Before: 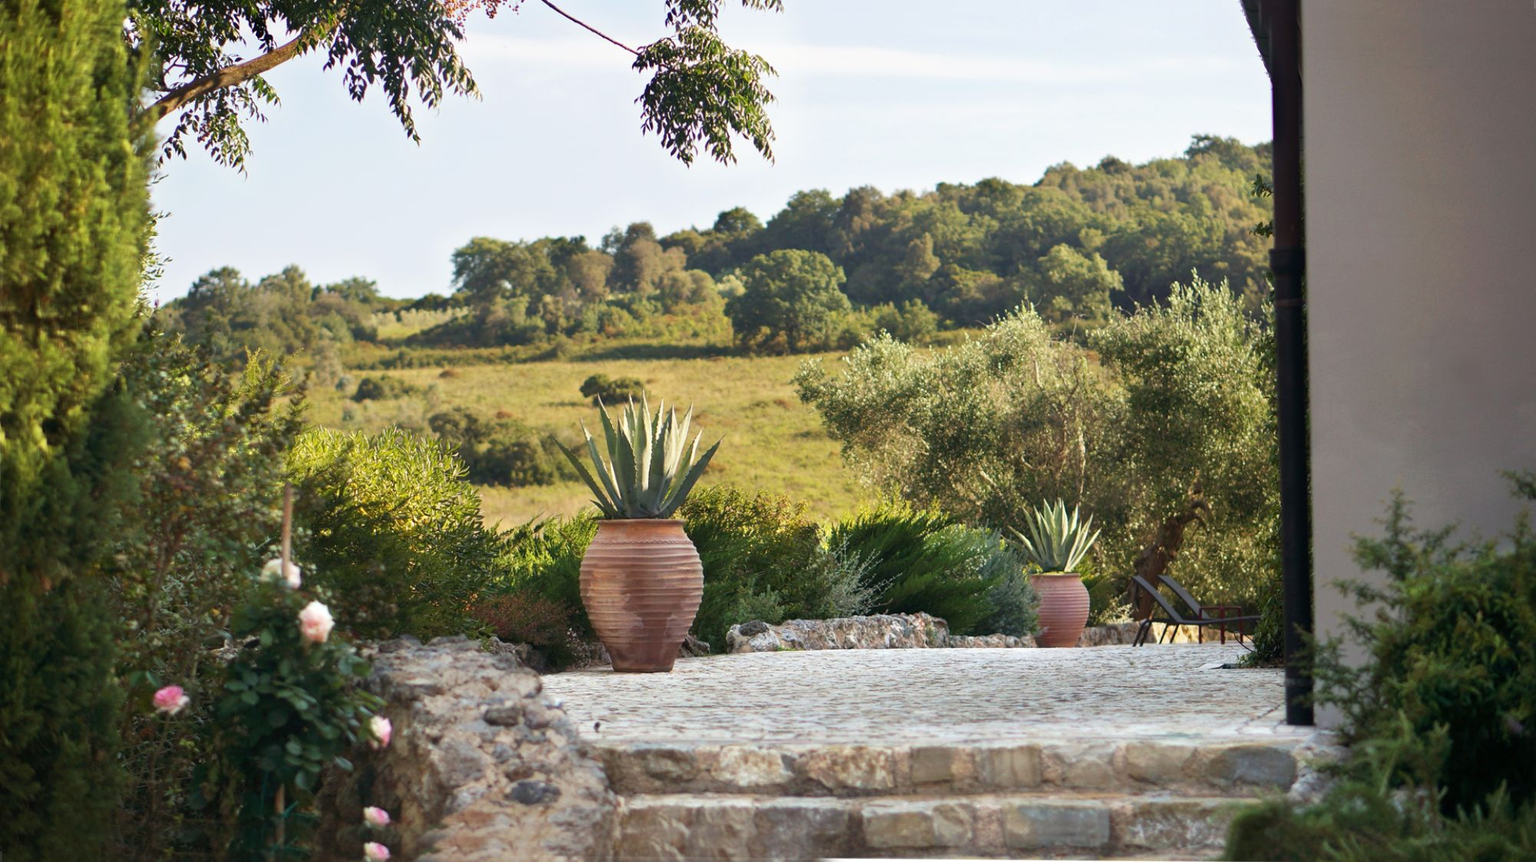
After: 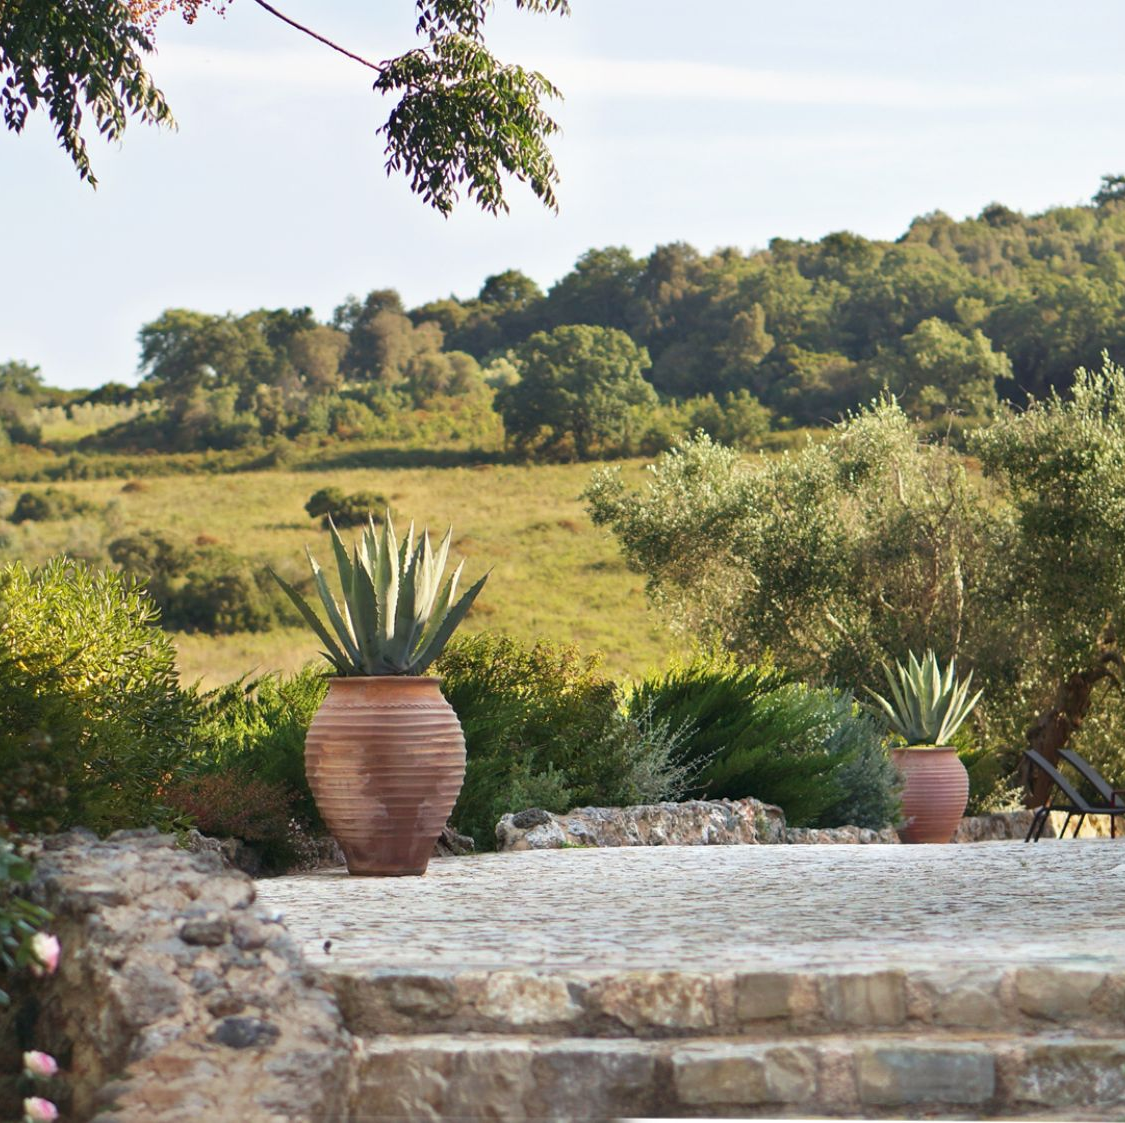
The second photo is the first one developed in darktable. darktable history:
crop and rotate: left 22.516%, right 21.234%
white balance: emerald 1
